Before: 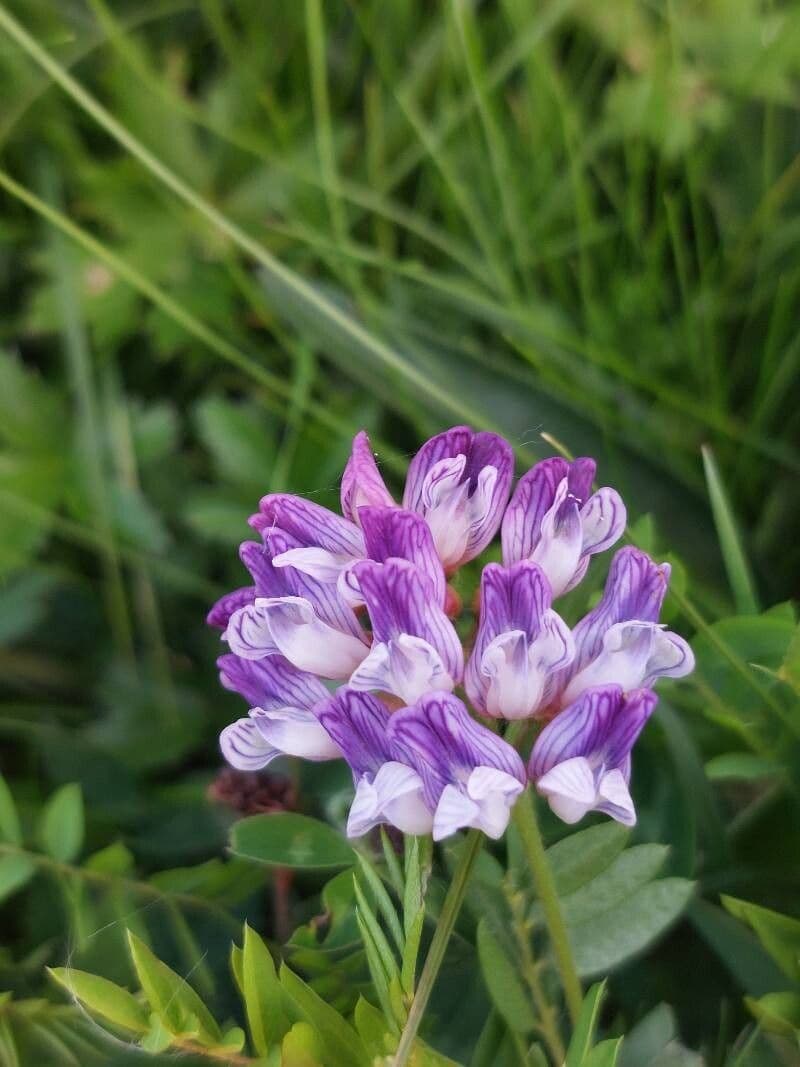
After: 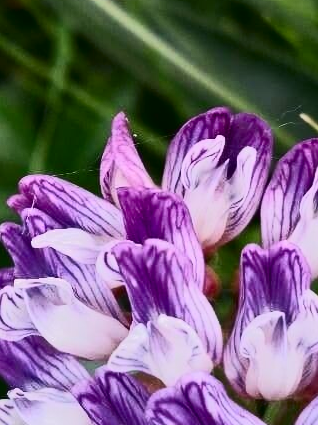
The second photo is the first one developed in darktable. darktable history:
crop: left 30.153%, top 29.952%, right 29.997%, bottom 30.175%
tone curve: curves: ch0 [(0, 0) (0.003, 0.011) (0.011, 0.014) (0.025, 0.018) (0.044, 0.023) (0.069, 0.028) (0.1, 0.031) (0.136, 0.039) (0.177, 0.056) (0.224, 0.081) (0.277, 0.129) (0.335, 0.188) (0.399, 0.256) (0.468, 0.367) (0.543, 0.514) (0.623, 0.684) (0.709, 0.785) (0.801, 0.846) (0.898, 0.884) (1, 1)], color space Lab, independent channels, preserve colors none
